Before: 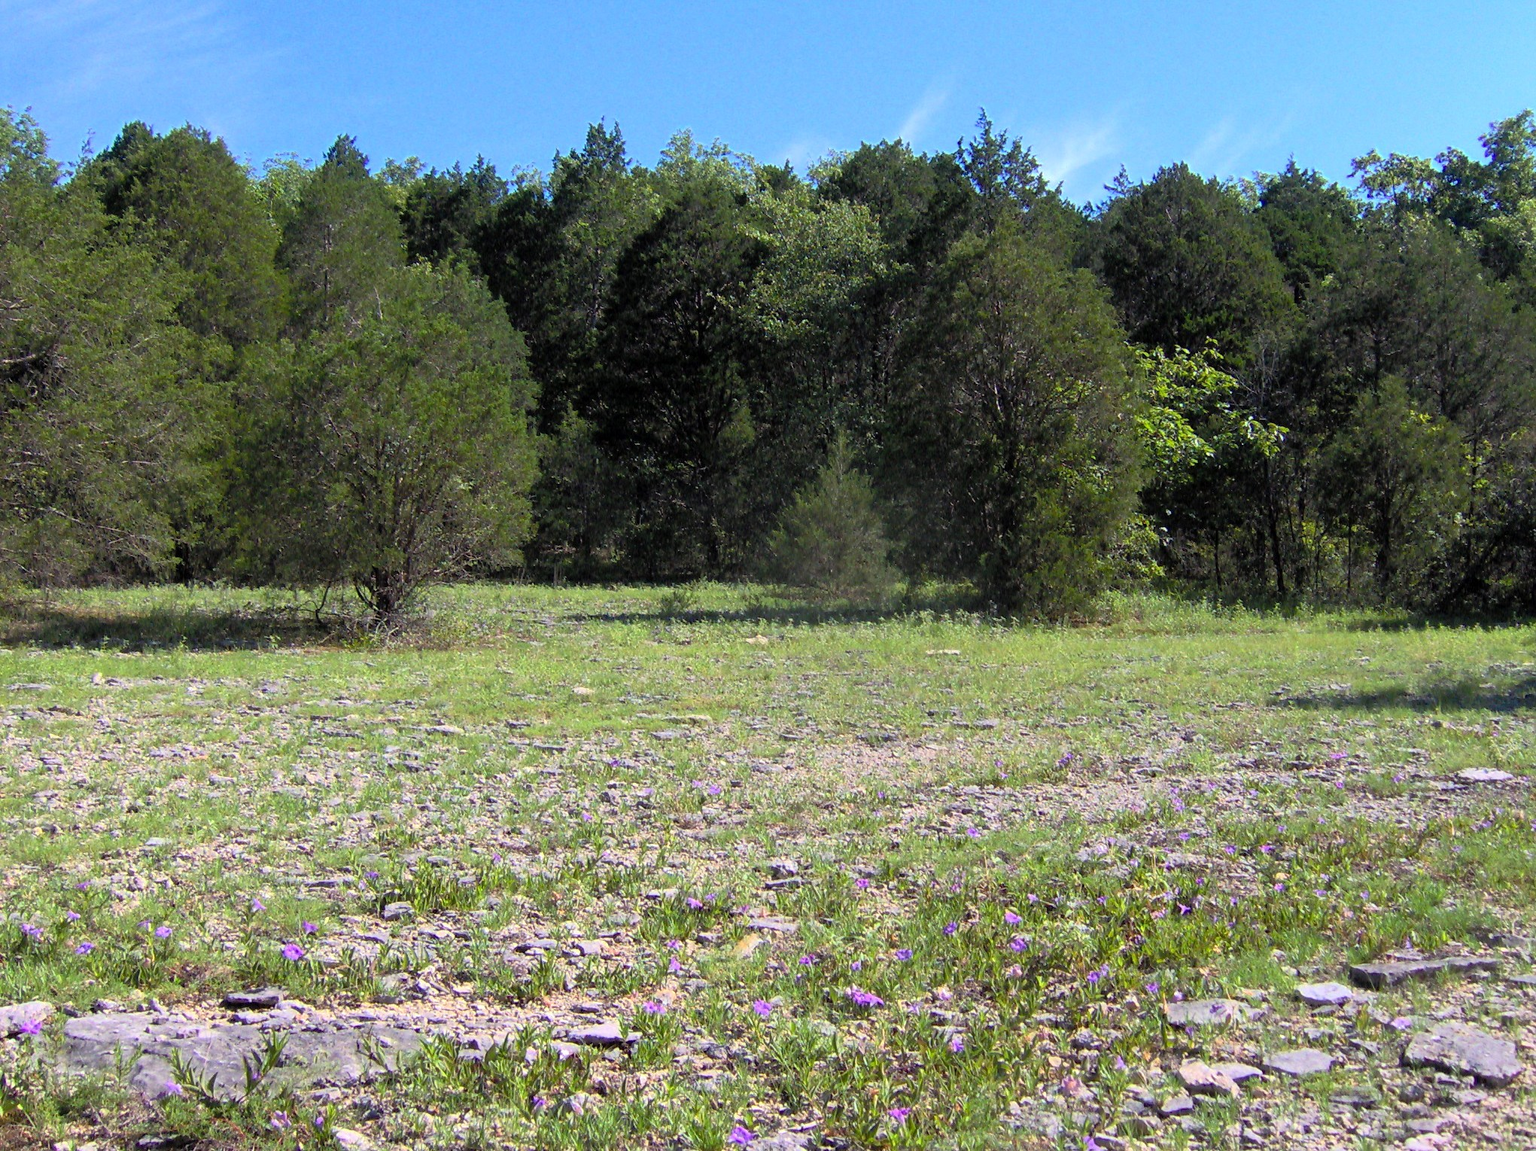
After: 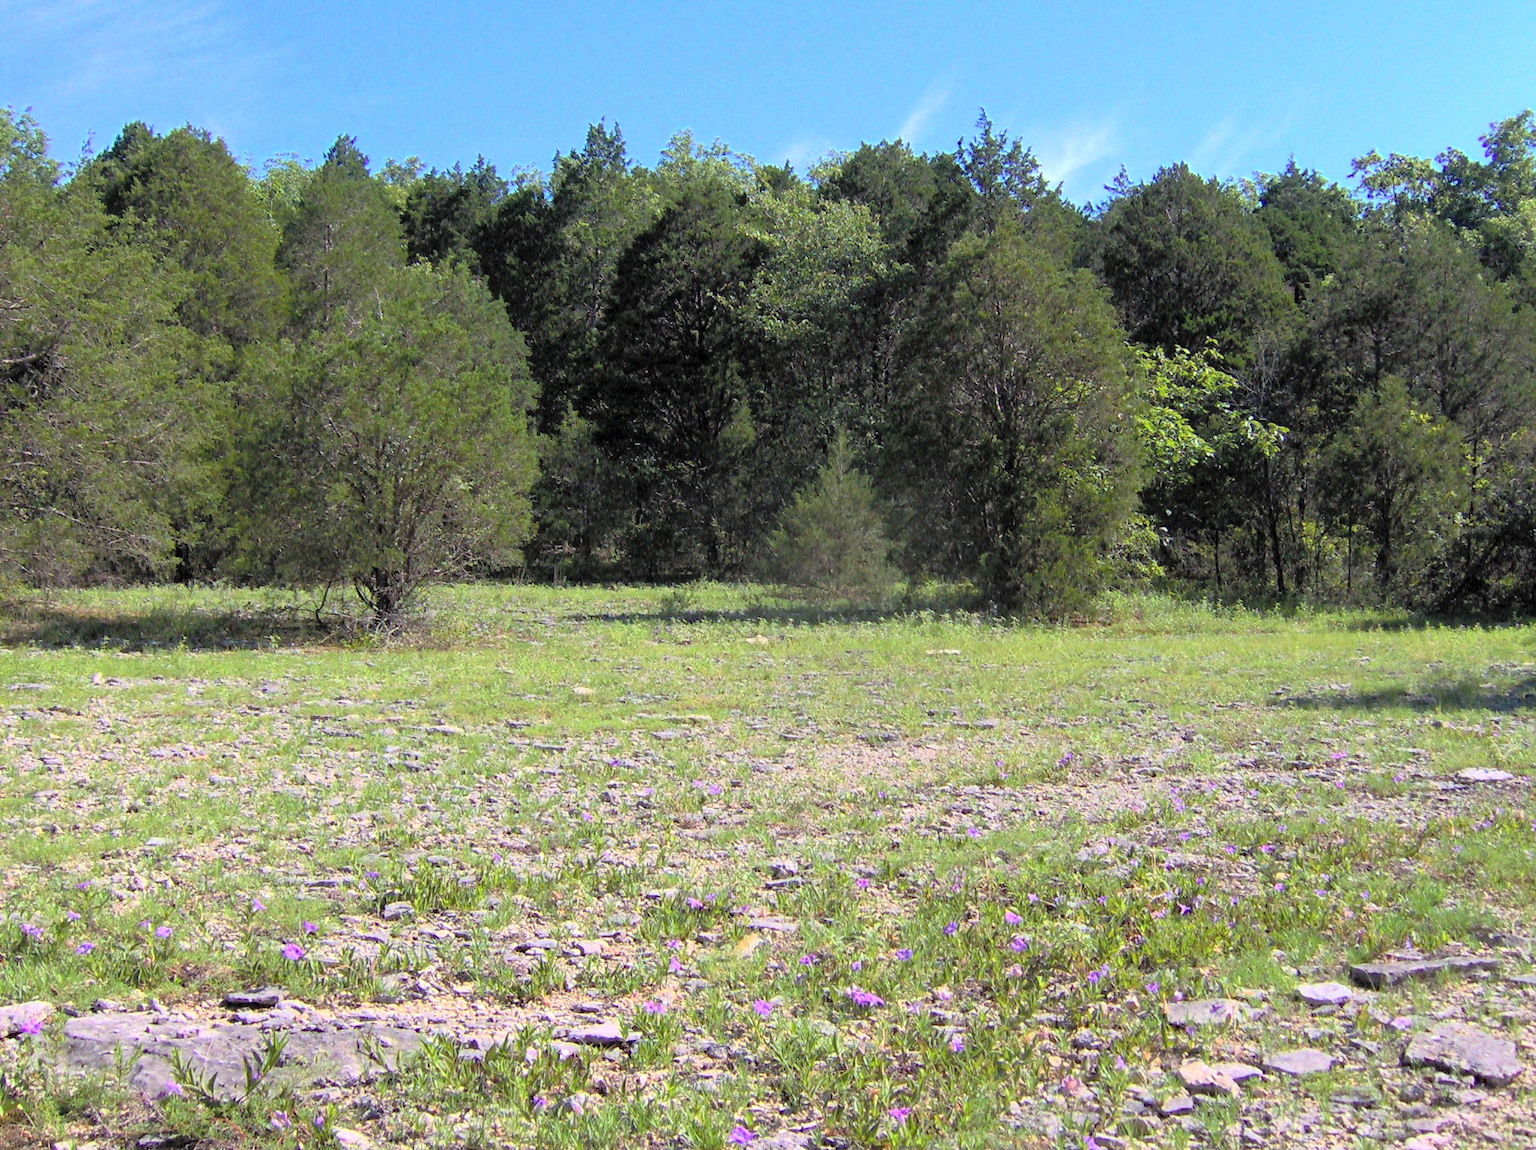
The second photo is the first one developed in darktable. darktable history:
haze removal: compatibility mode true, adaptive false
contrast brightness saturation: brightness 0.153
